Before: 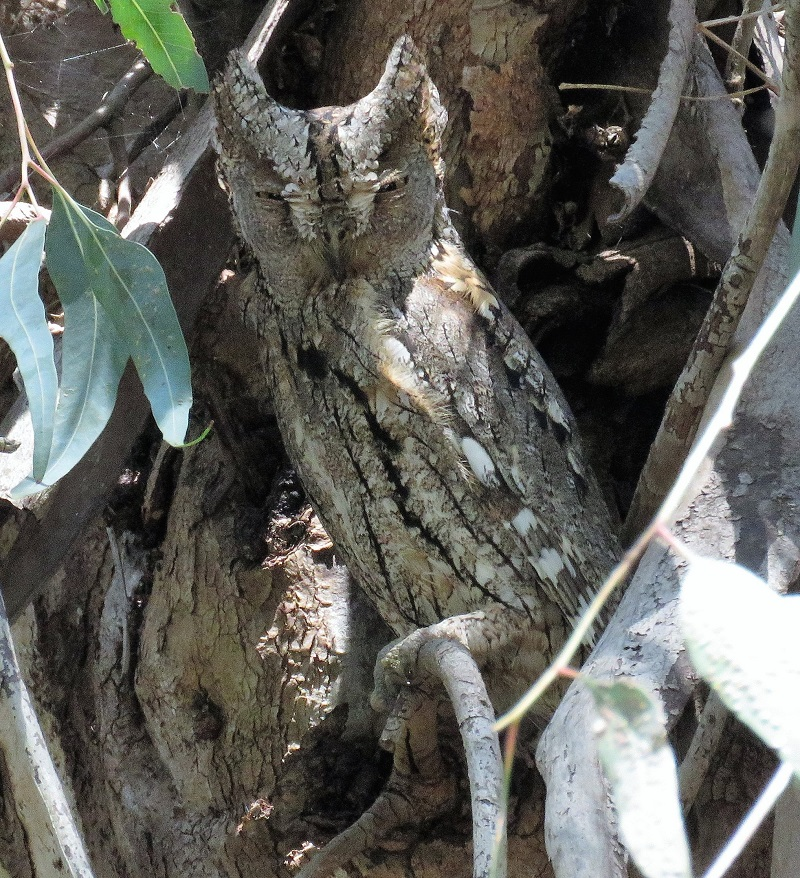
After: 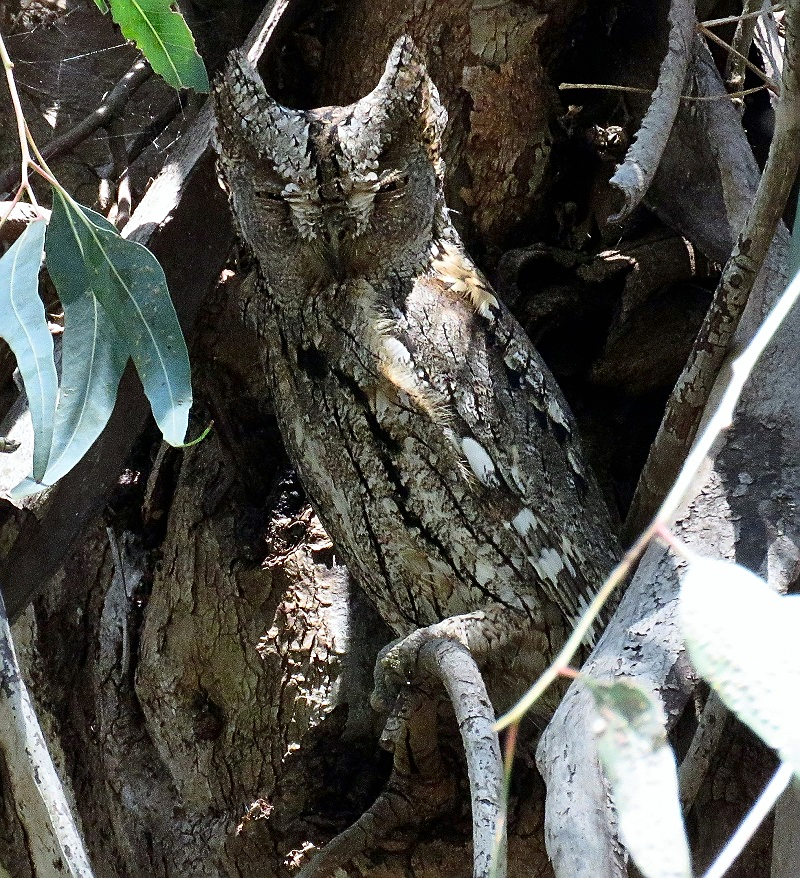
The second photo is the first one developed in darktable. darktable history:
sharpen: on, module defaults
contrast brightness saturation: contrast 0.2, brightness -0.113, saturation 0.095
